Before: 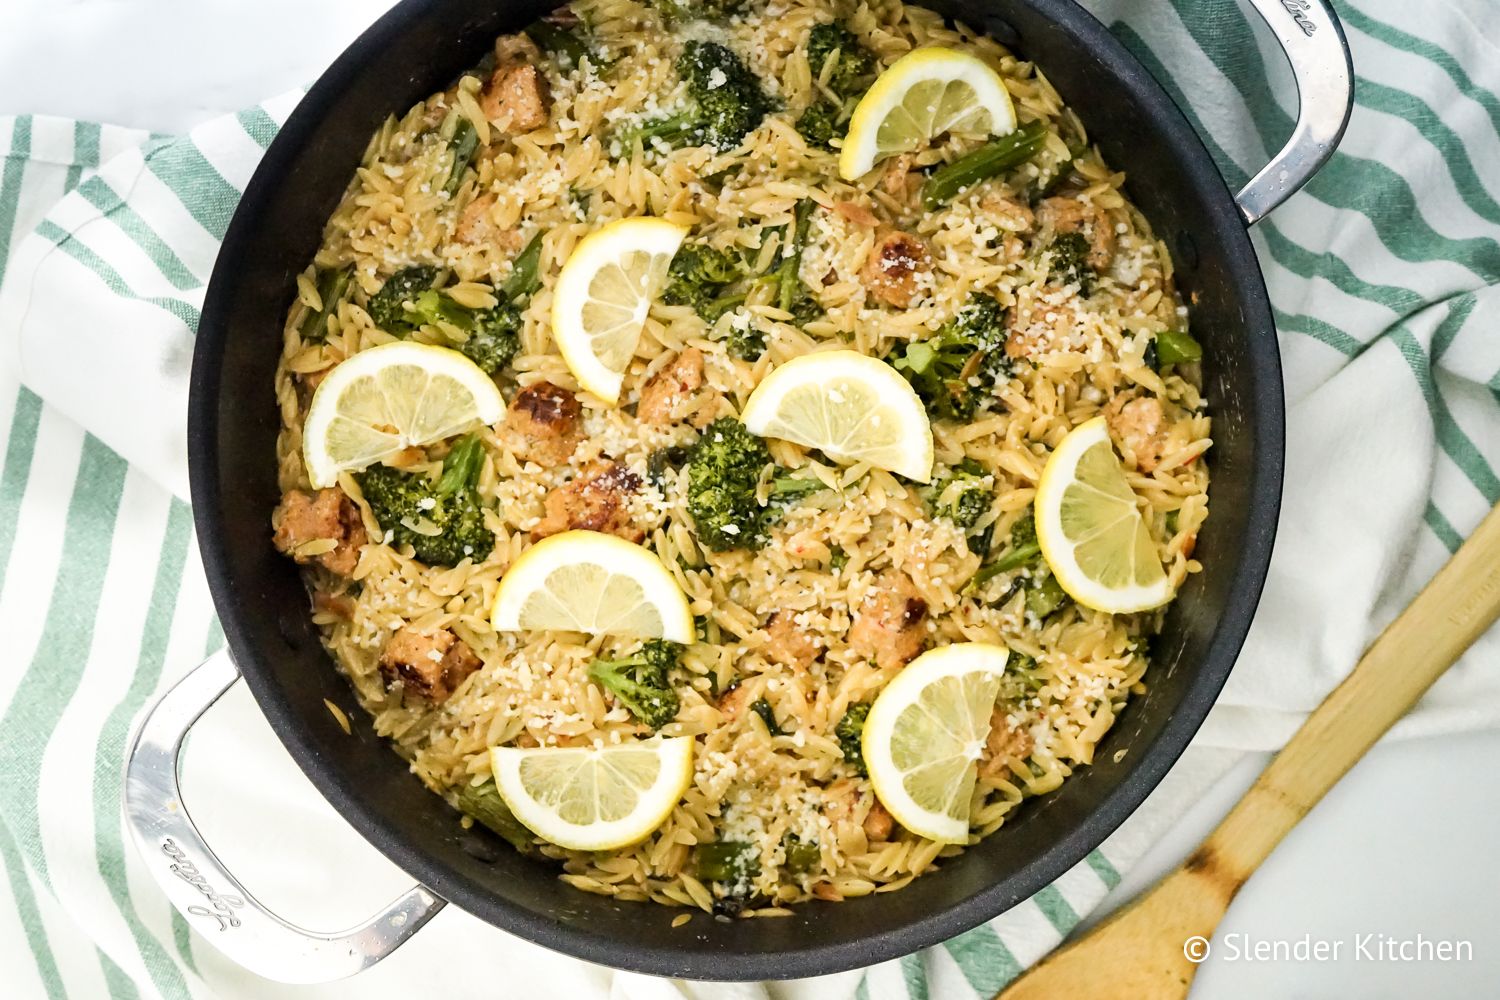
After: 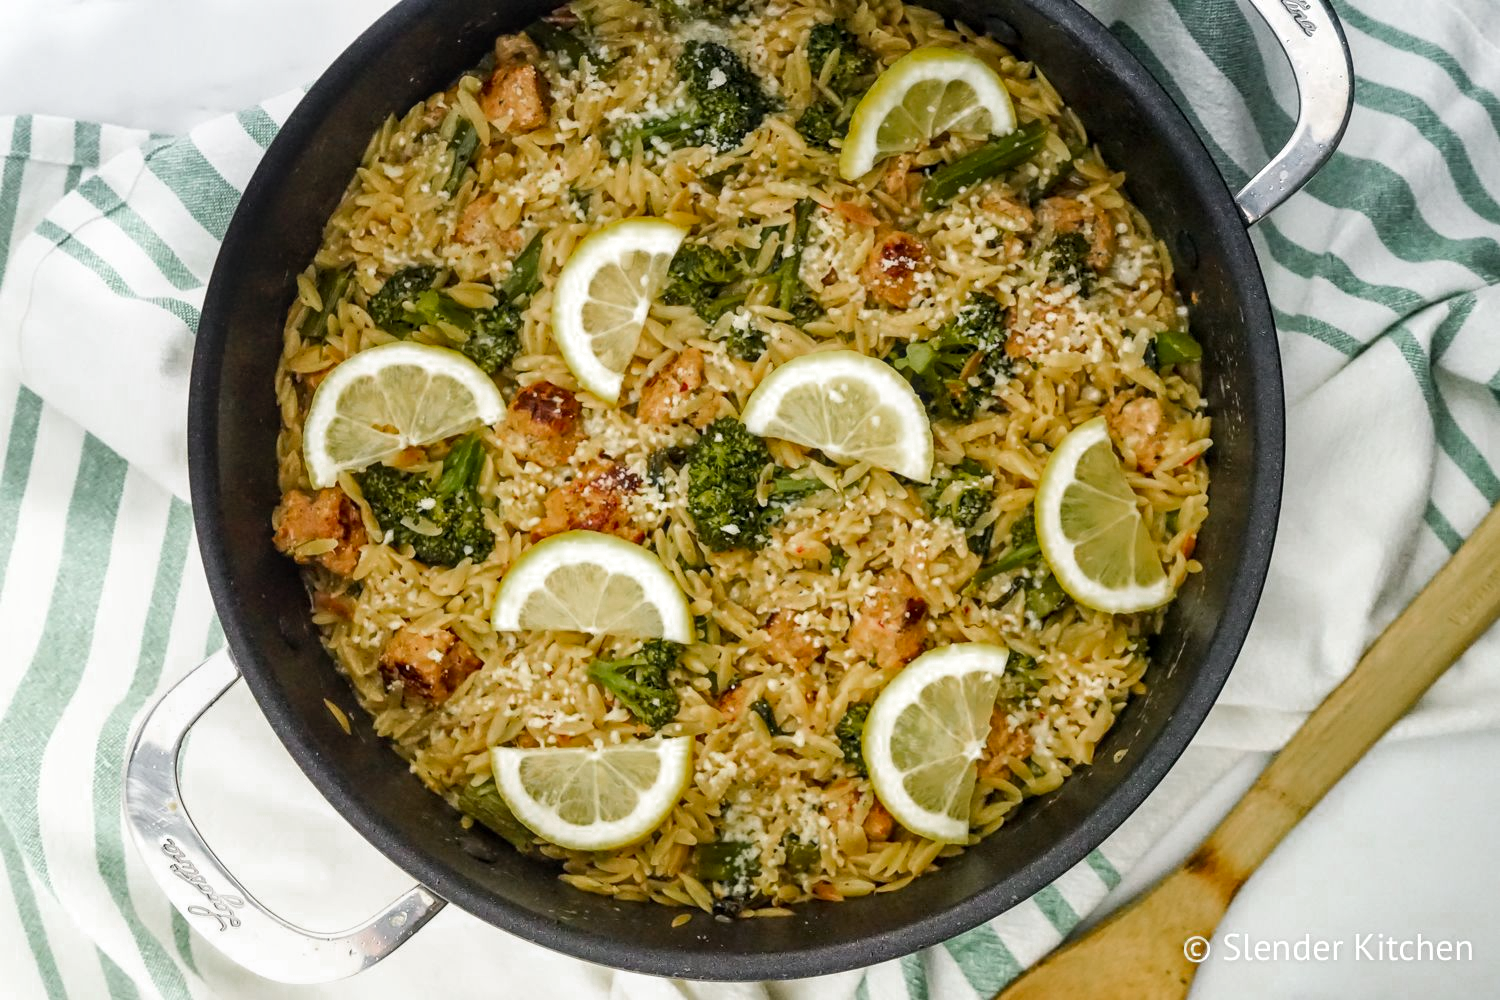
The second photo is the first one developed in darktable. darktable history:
local contrast: on, module defaults
color zones: curves: ch0 [(0, 0.48) (0.209, 0.398) (0.305, 0.332) (0.429, 0.493) (0.571, 0.5) (0.714, 0.5) (0.857, 0.5) (1, 0.48)]; ch1 [(0, 0.633) (0.143, 0.586) (0.286, 0.489) (0.429, 0.448) (0.571, 0.31) (0.714, 0.335) (0.857, 0.492) (1, 0.633)]; ch2 [(0, 0.448) (0.143, 0.498) (0.286, 0.5) (0.429, 0.5) (0.571, 0.5) (0.714, 0.5) (0.857, 0.5) (1, 0.448)]
